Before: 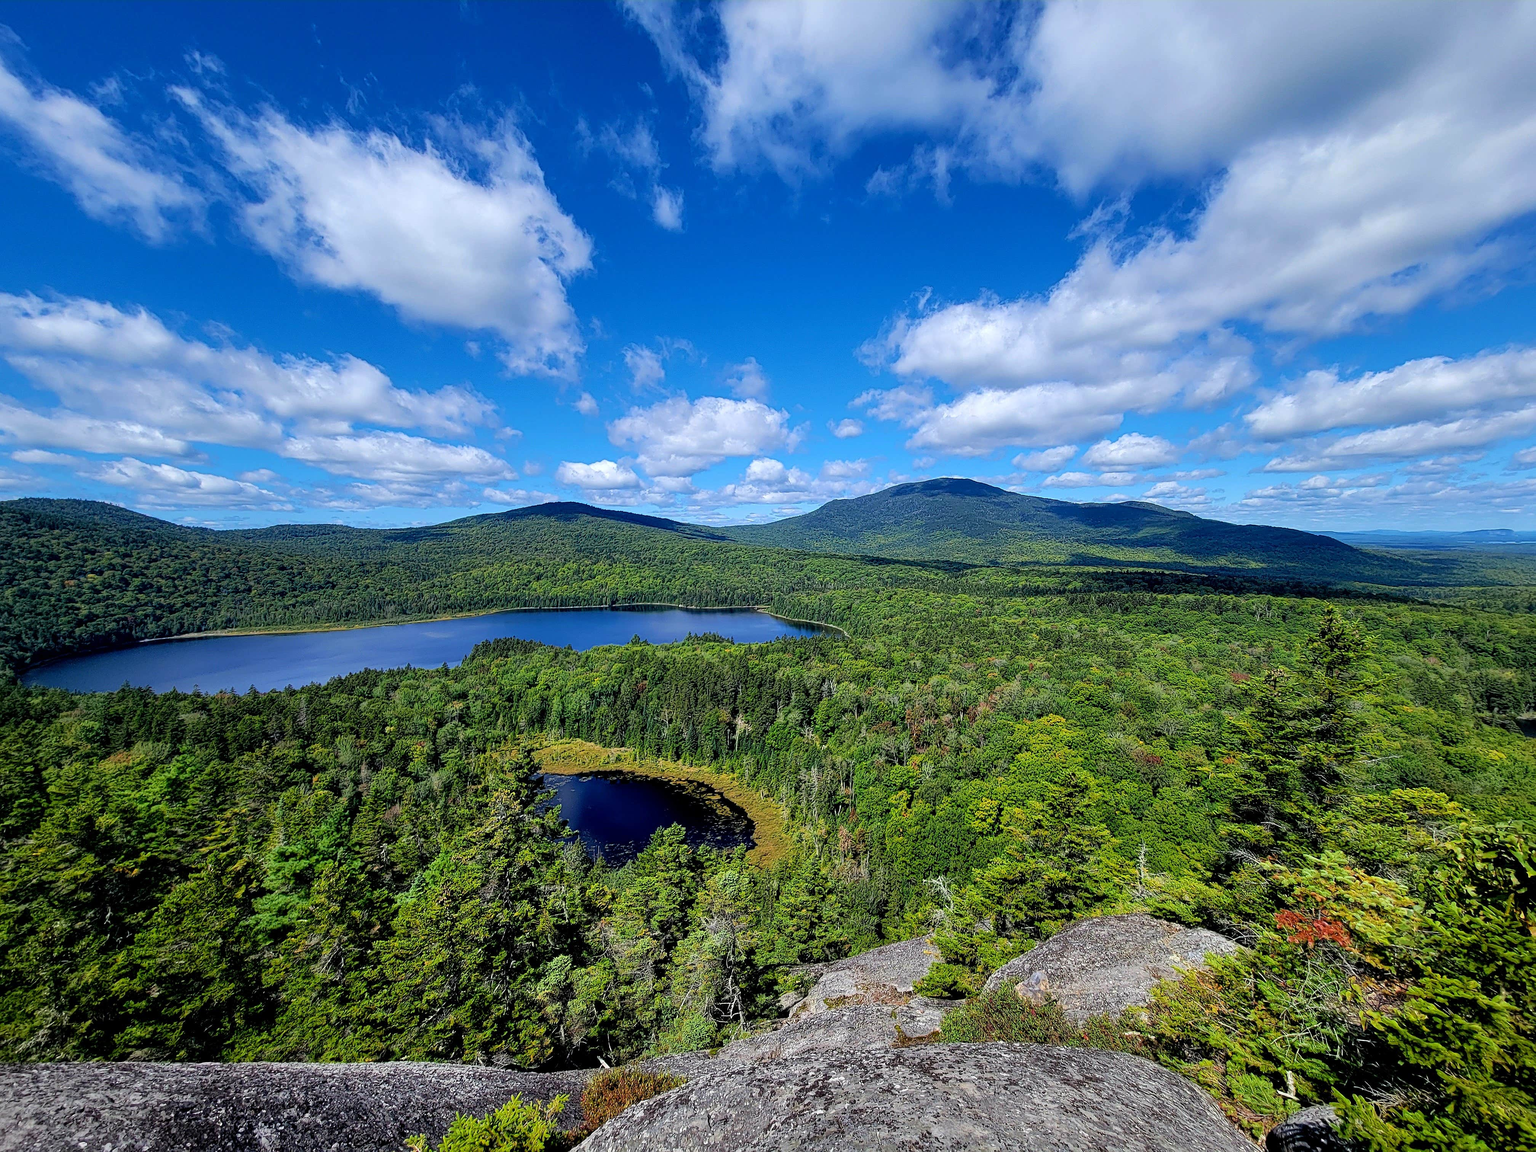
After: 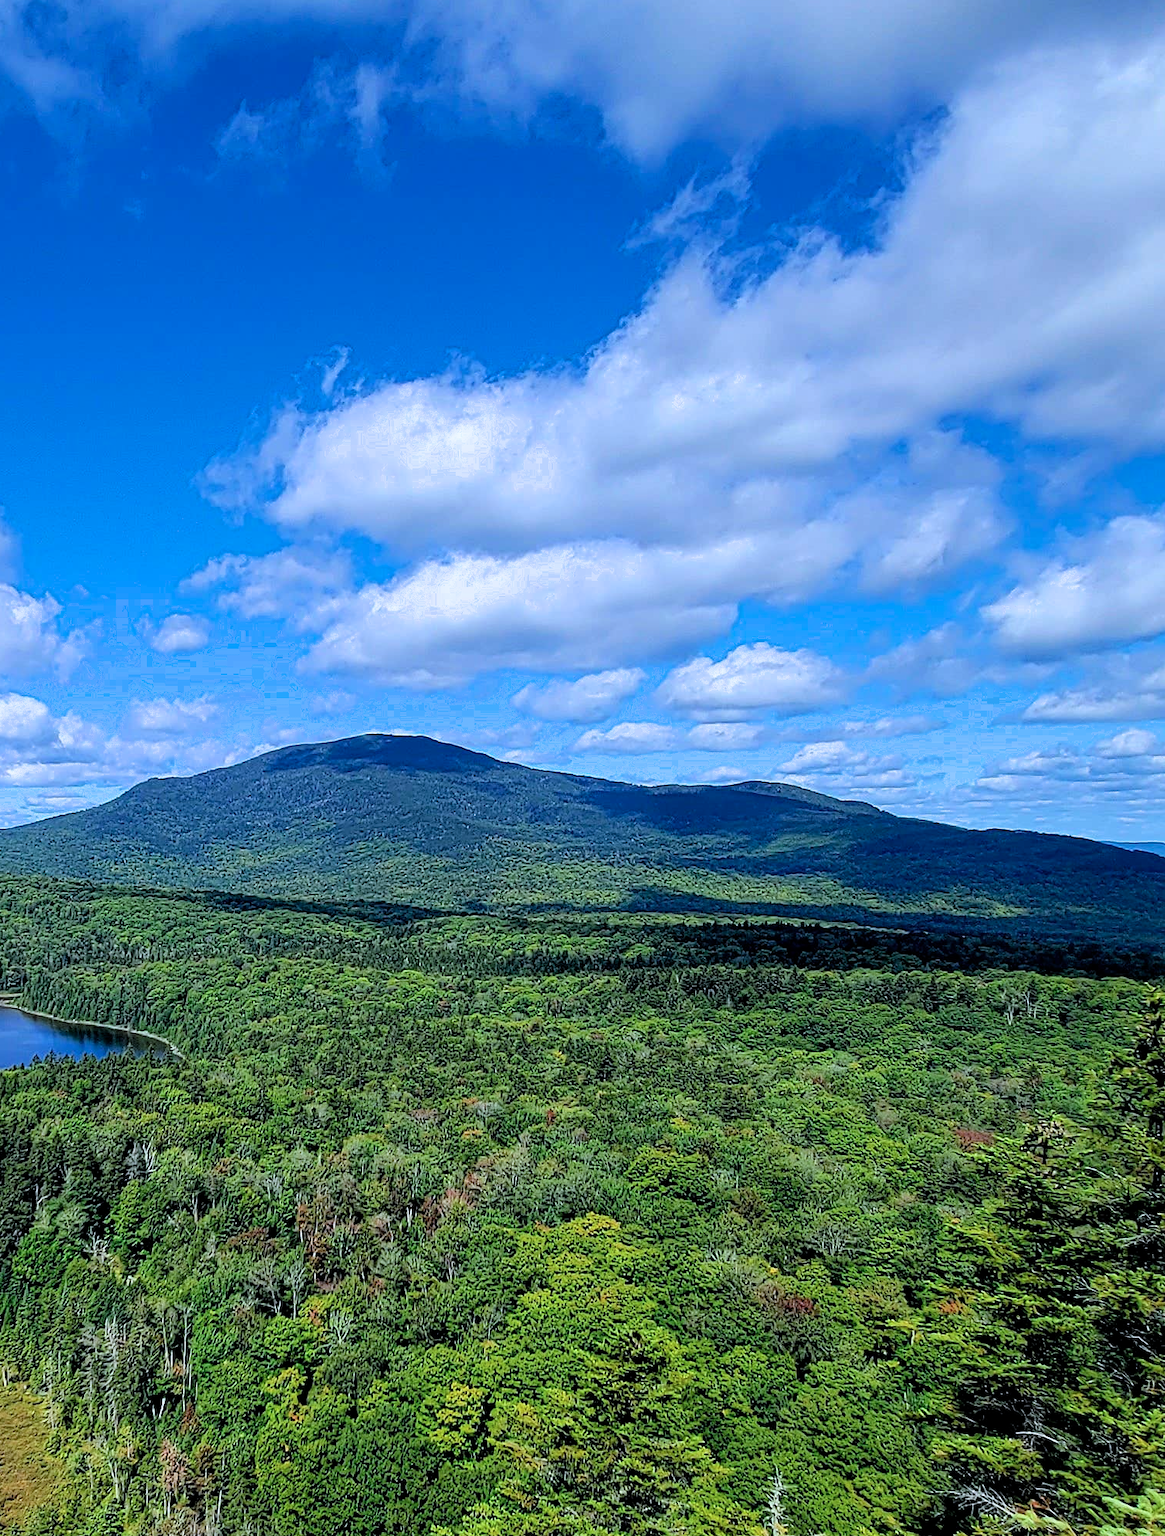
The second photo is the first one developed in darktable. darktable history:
crop and rotate: left 49.463%, top 10.083%, right 13.099%, bottom 24.119%
filmic rgb: middle gray luminance 18.36%, black relative exposure -11.54 EV, white relative exposure 2.59 EV, target black luminance 0%, hardness 8.46, latitude 98.72%, contrast 1.084, shadows ↔ highlights balance 0.475%, color science v6 (2022)
color calibration: x 0.37, y 0.382, temperature 4319.01 K
